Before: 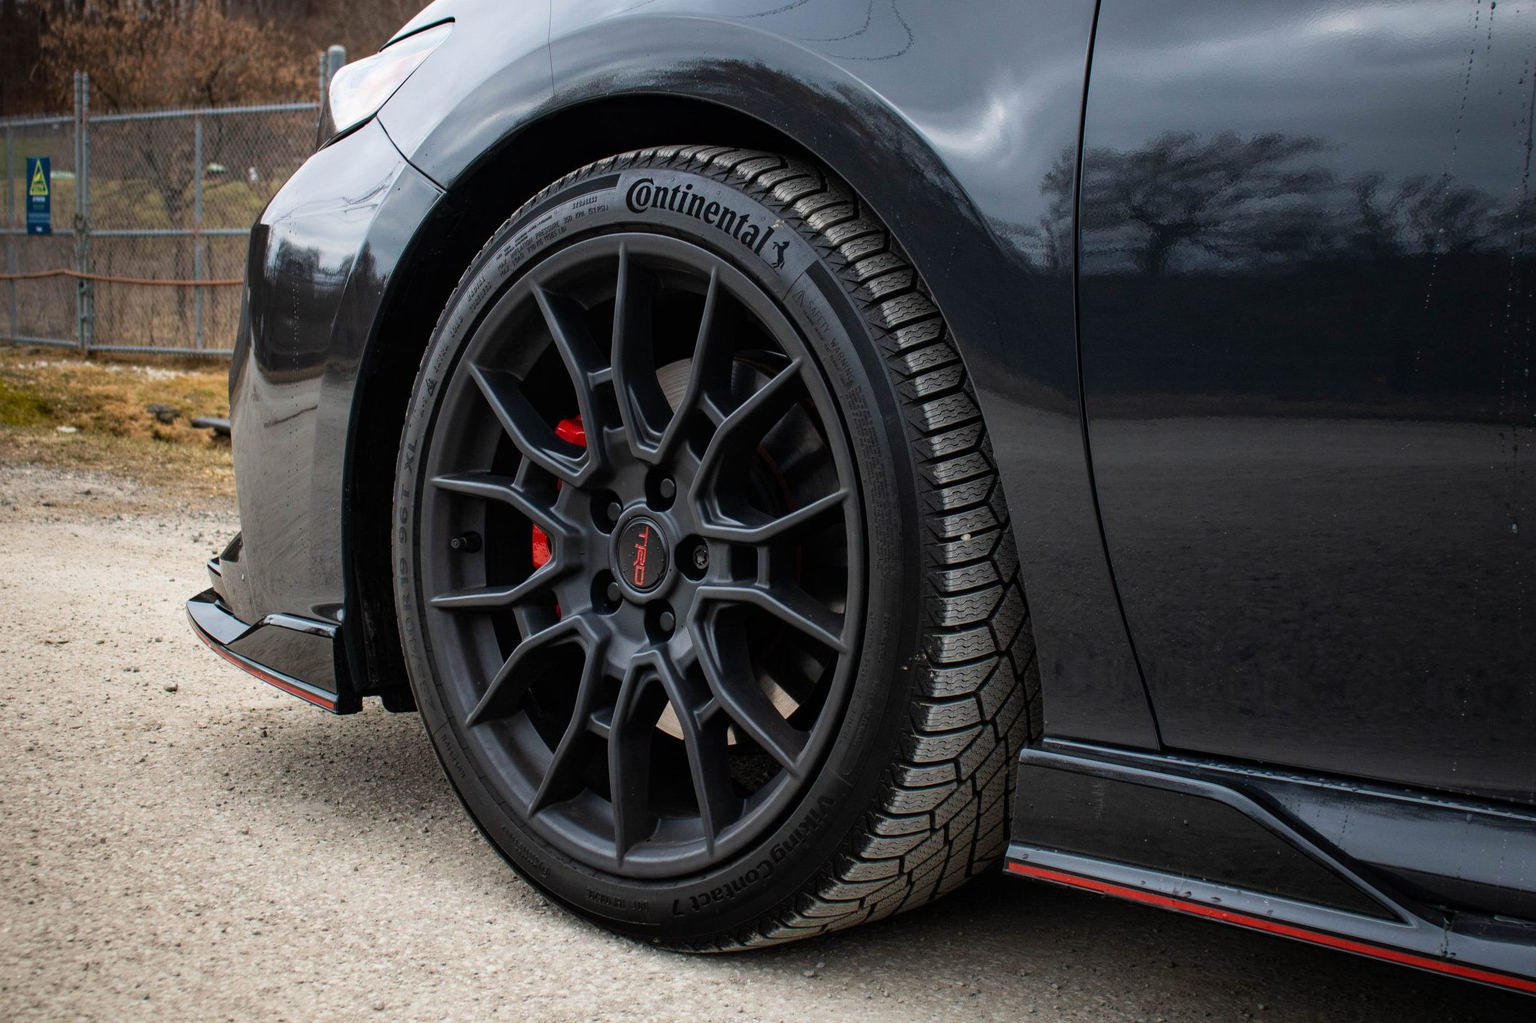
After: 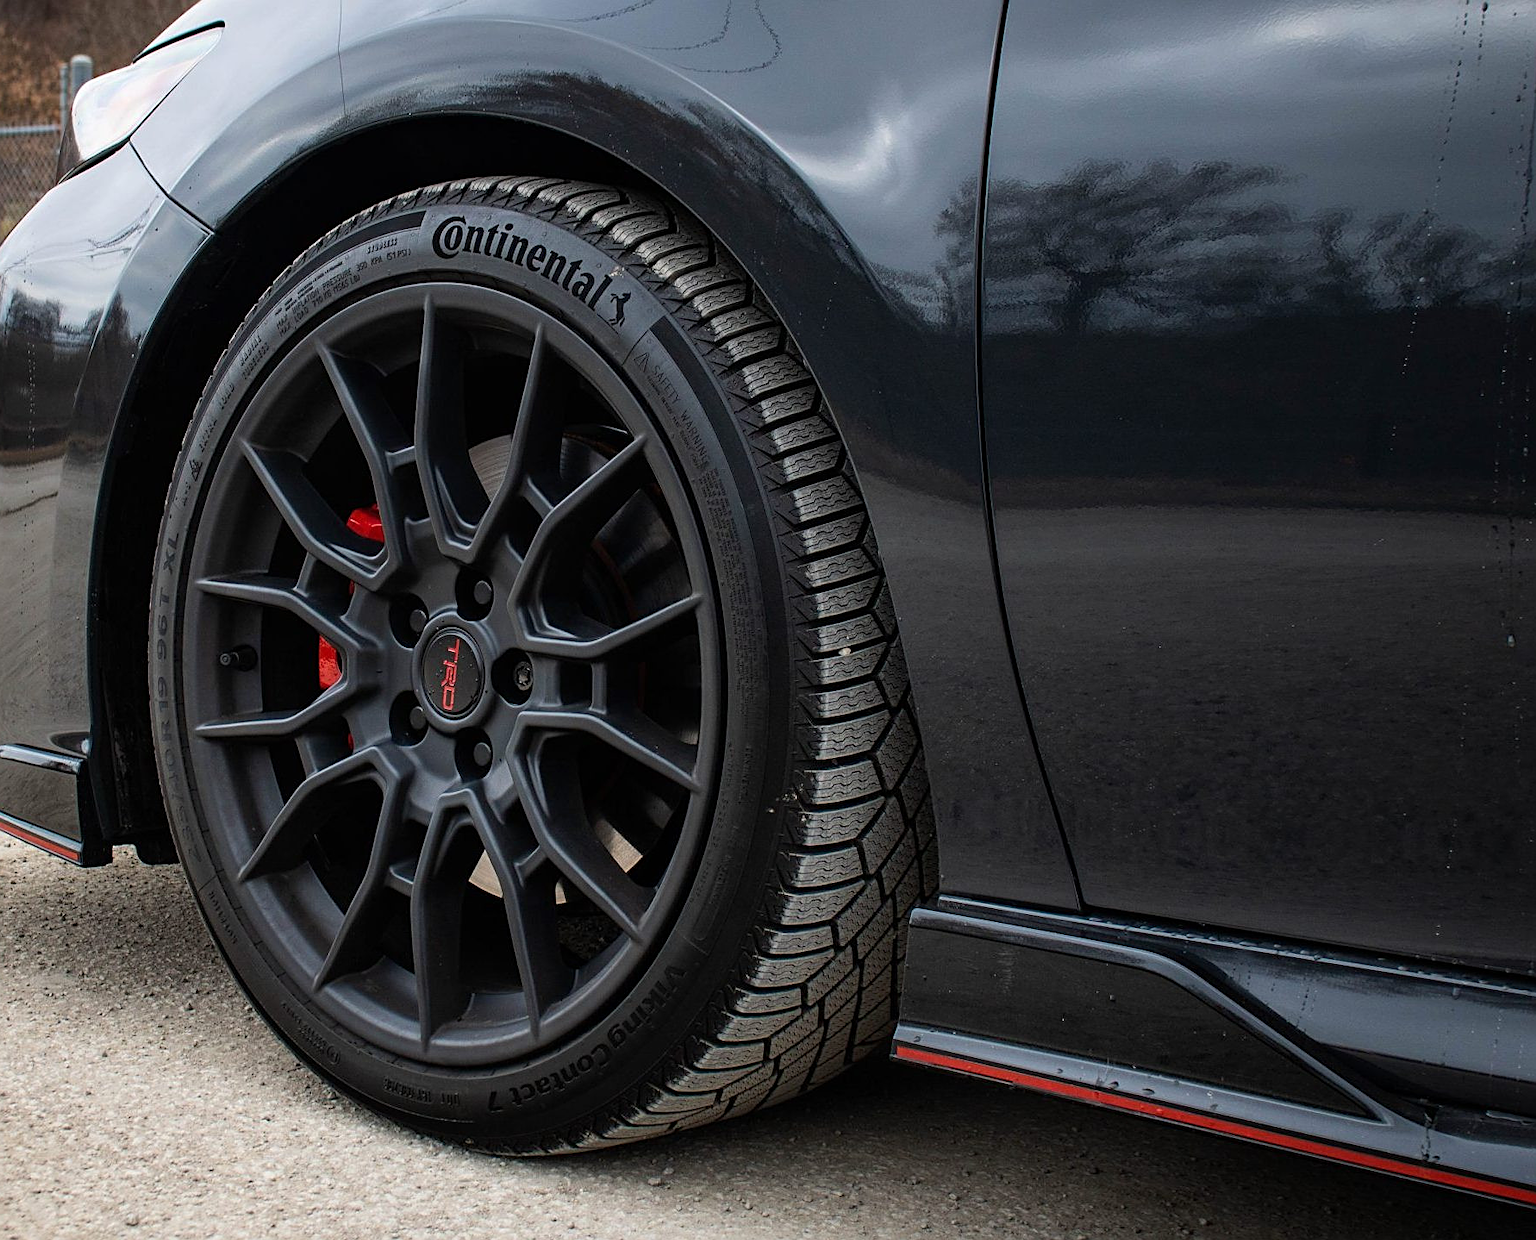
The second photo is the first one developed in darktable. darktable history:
crop: left 17.582%, bottom 0.031%
sharpen: on, module defaults
